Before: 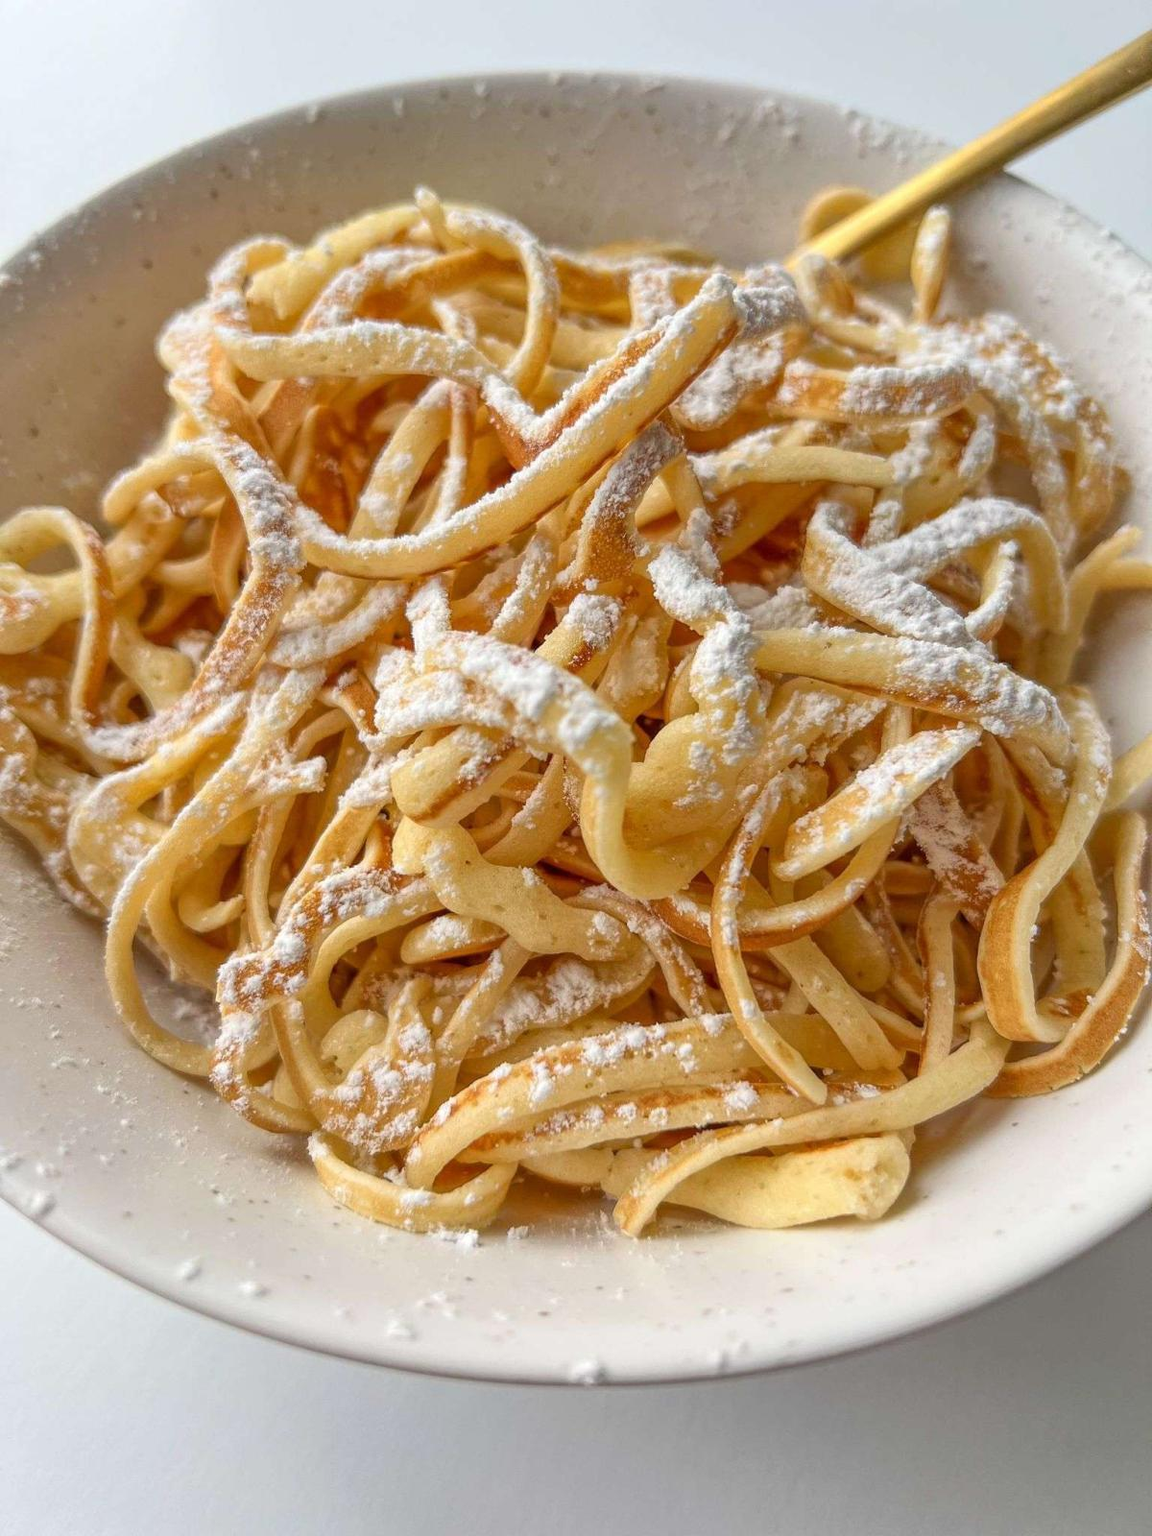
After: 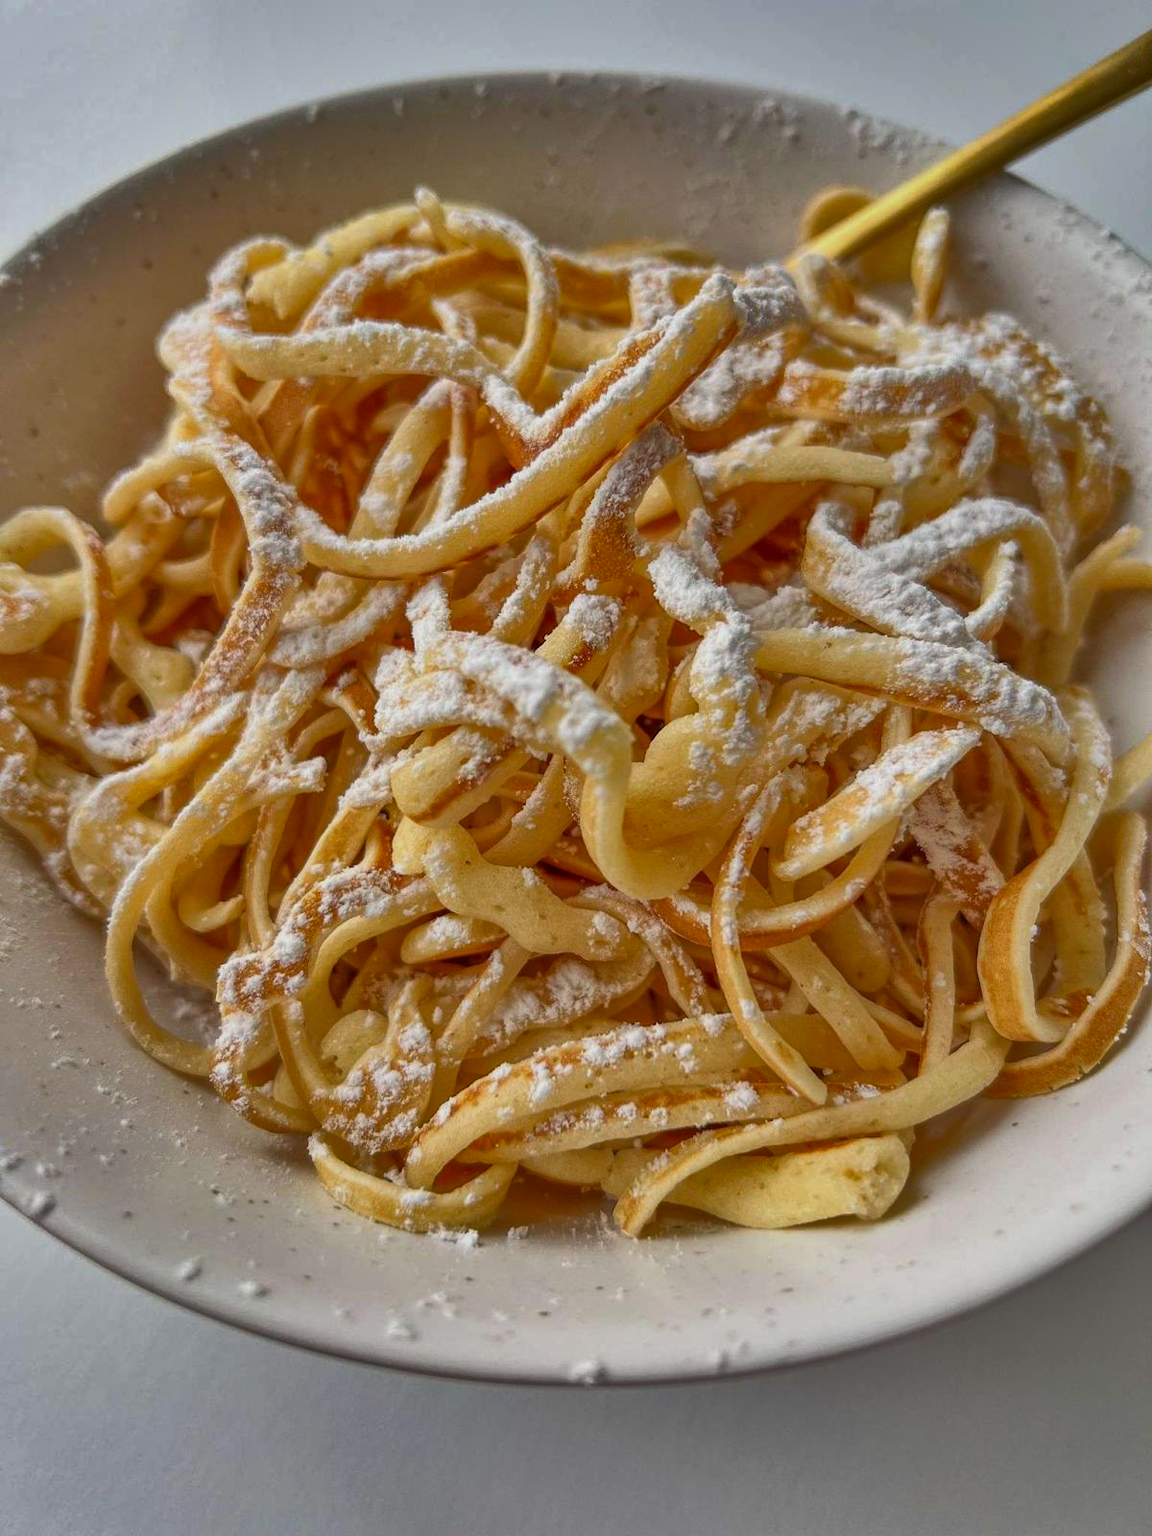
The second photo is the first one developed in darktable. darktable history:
shadows and highlights: shadows 80.73, white point adjustment -9.07, highlights -61.46, soften with gaussian
